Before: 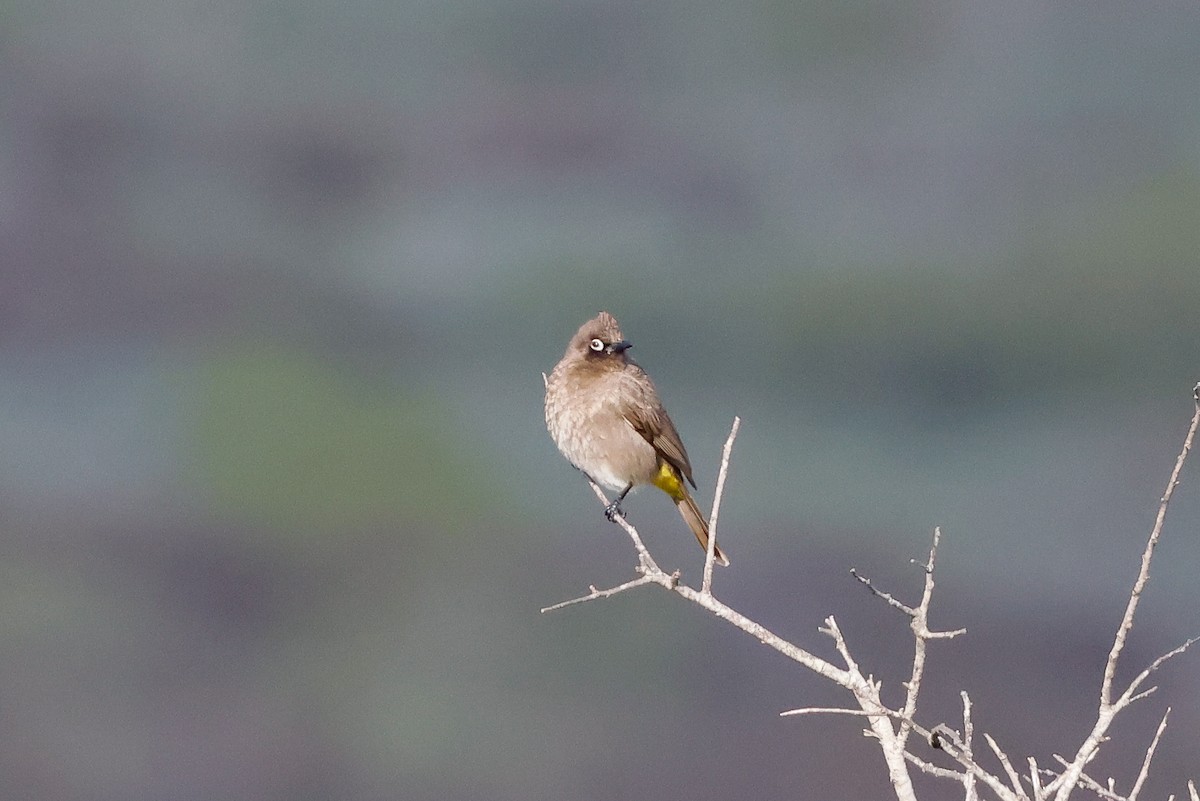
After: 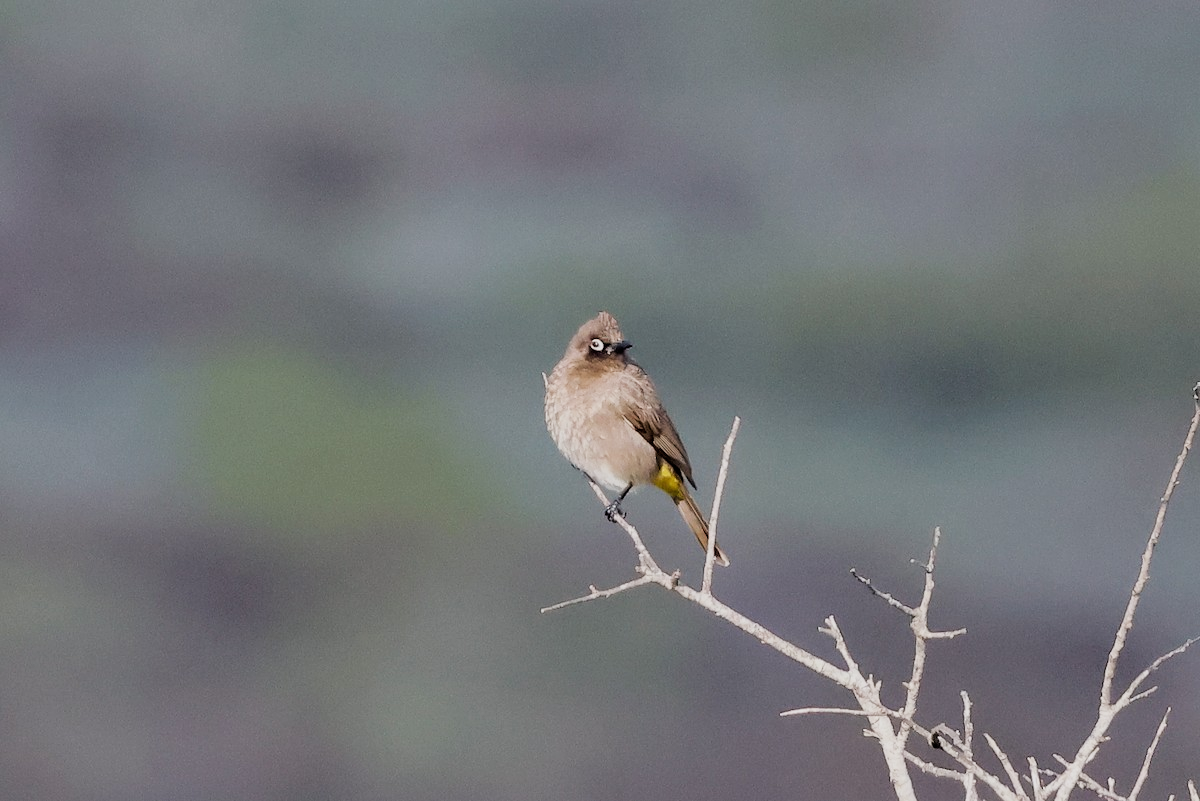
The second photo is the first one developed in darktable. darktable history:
filmic rgb: black relative exposure -5.09 EV, white relative exposure 3.99 EV, hardness 2.9, contrast 1.19, highlights saturation mix -29.39%
